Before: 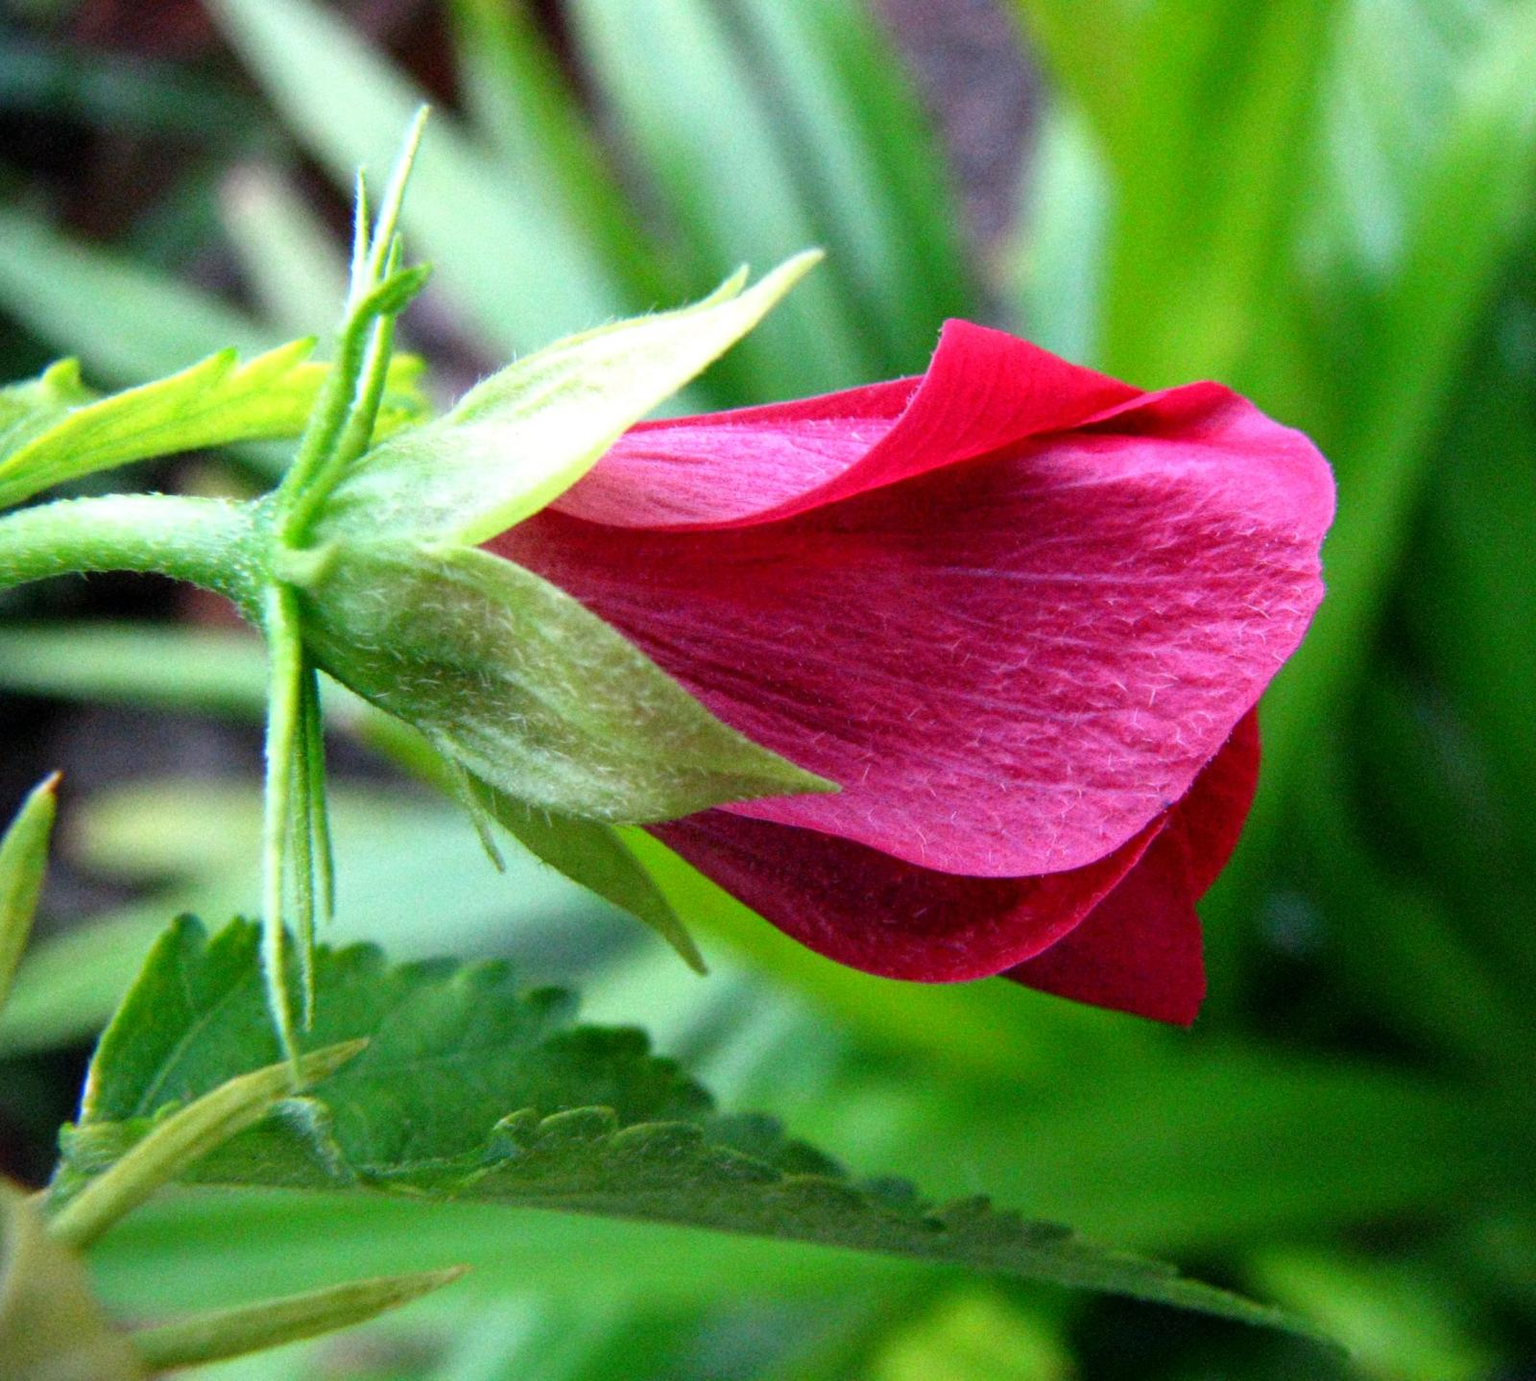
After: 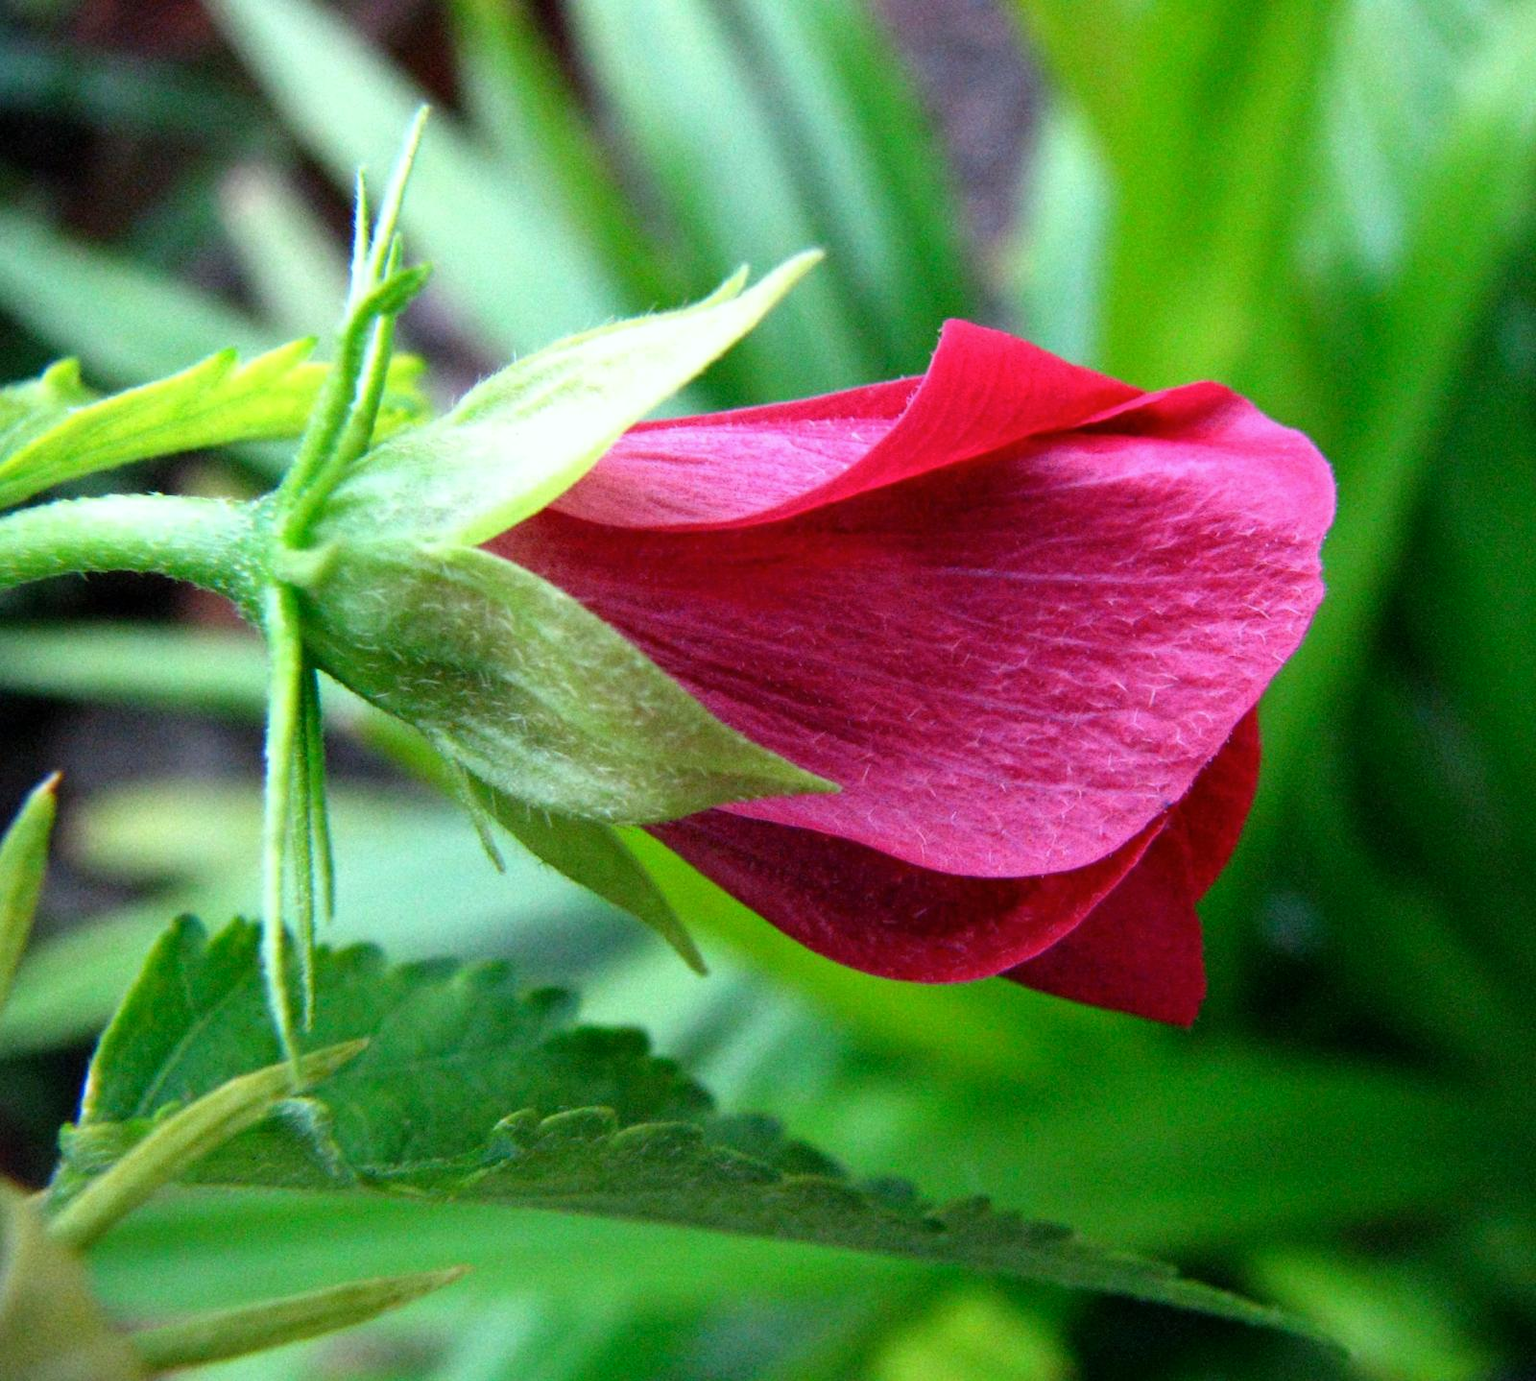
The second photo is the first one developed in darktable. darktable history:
color calibration: illuminant Planckian (black body), x 0.352, y 0.352, temperature 4828.56 K
